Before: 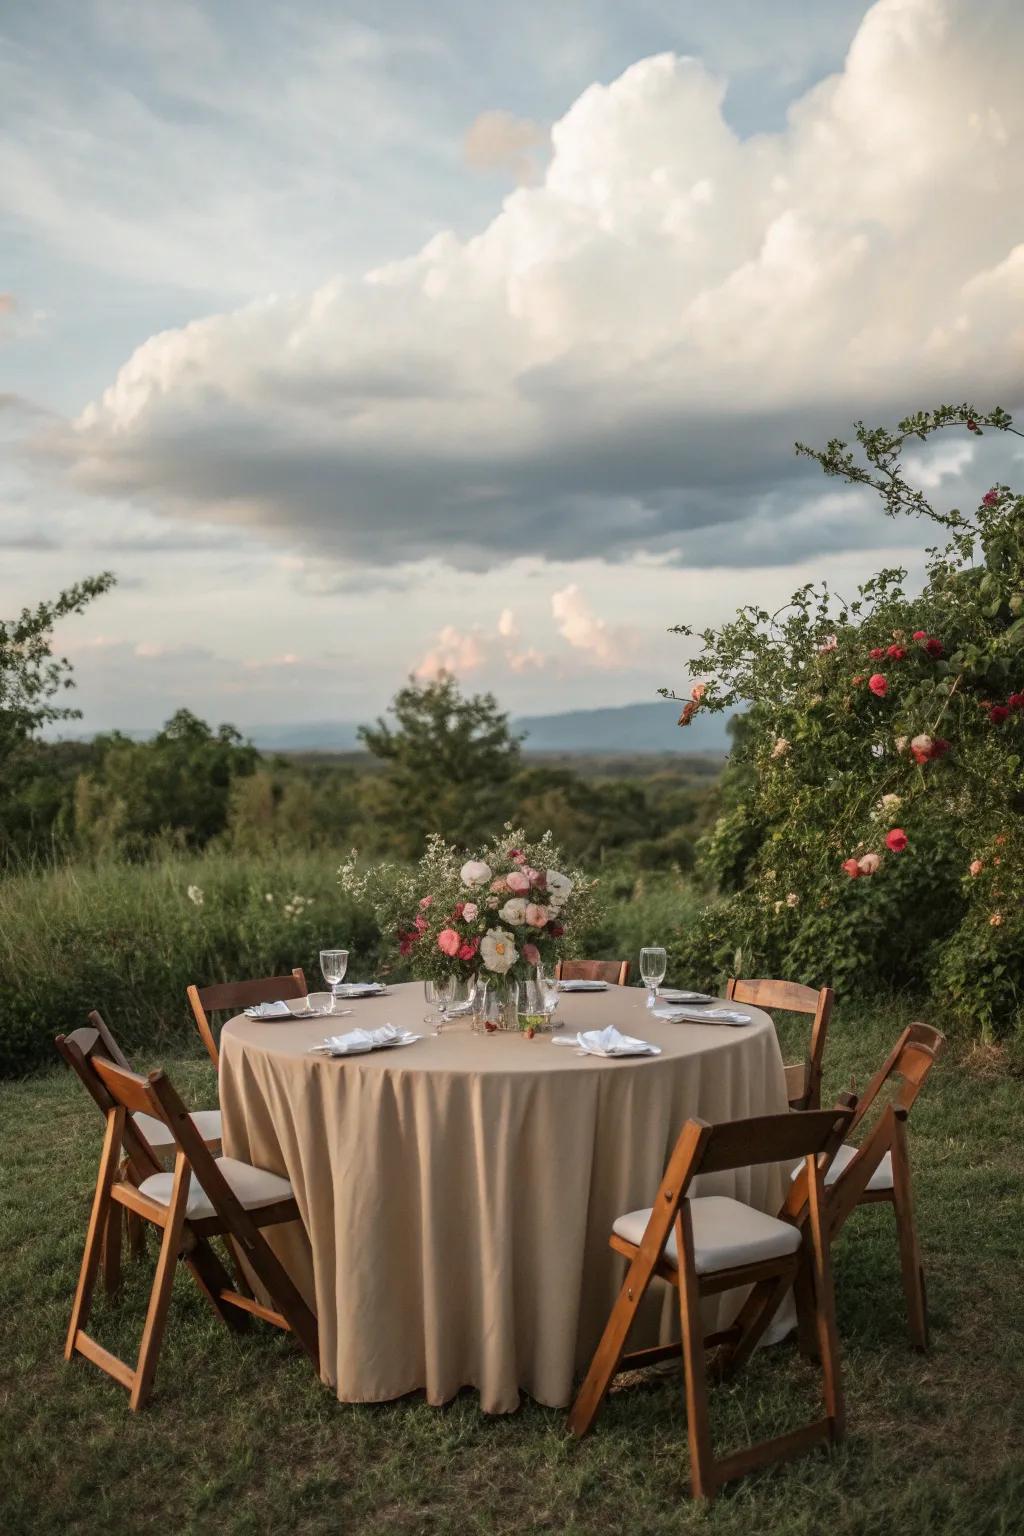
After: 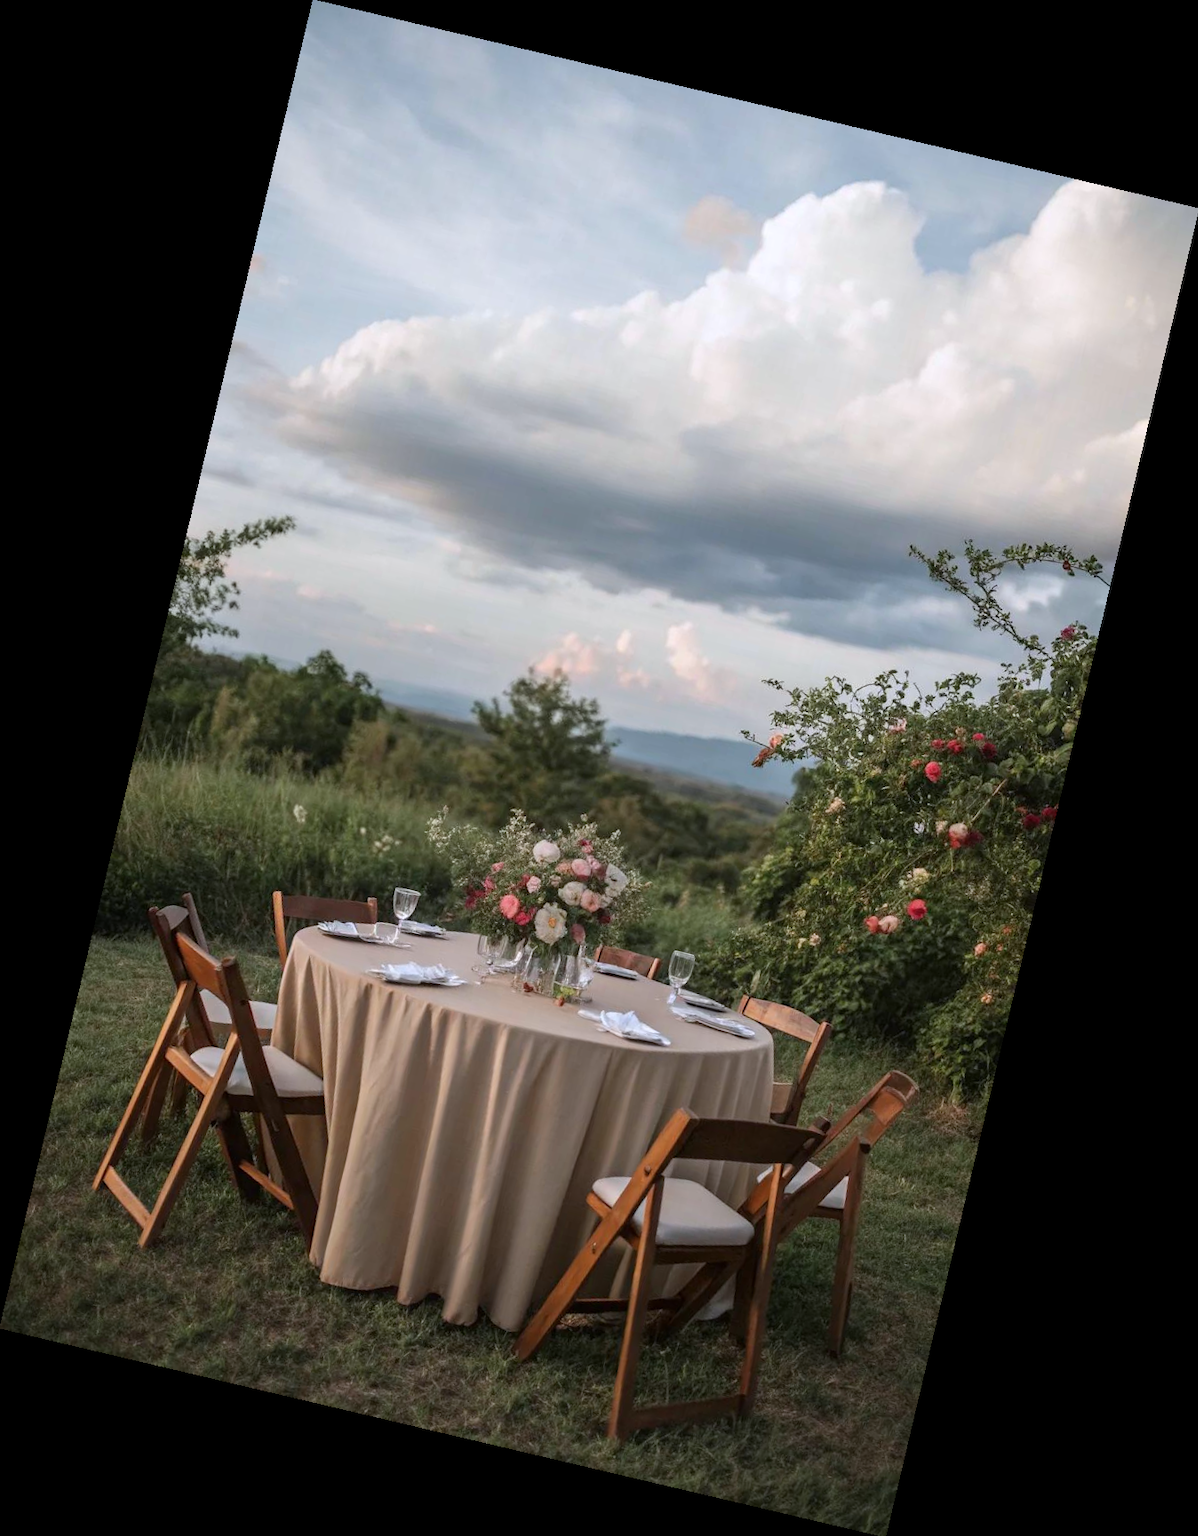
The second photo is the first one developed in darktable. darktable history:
color calibration: illuminant as shot in camera, x 0.358, y 0.373, temperature 4628.91 K
rotate and perspective: rotation 13.27°, automatic cropping off
